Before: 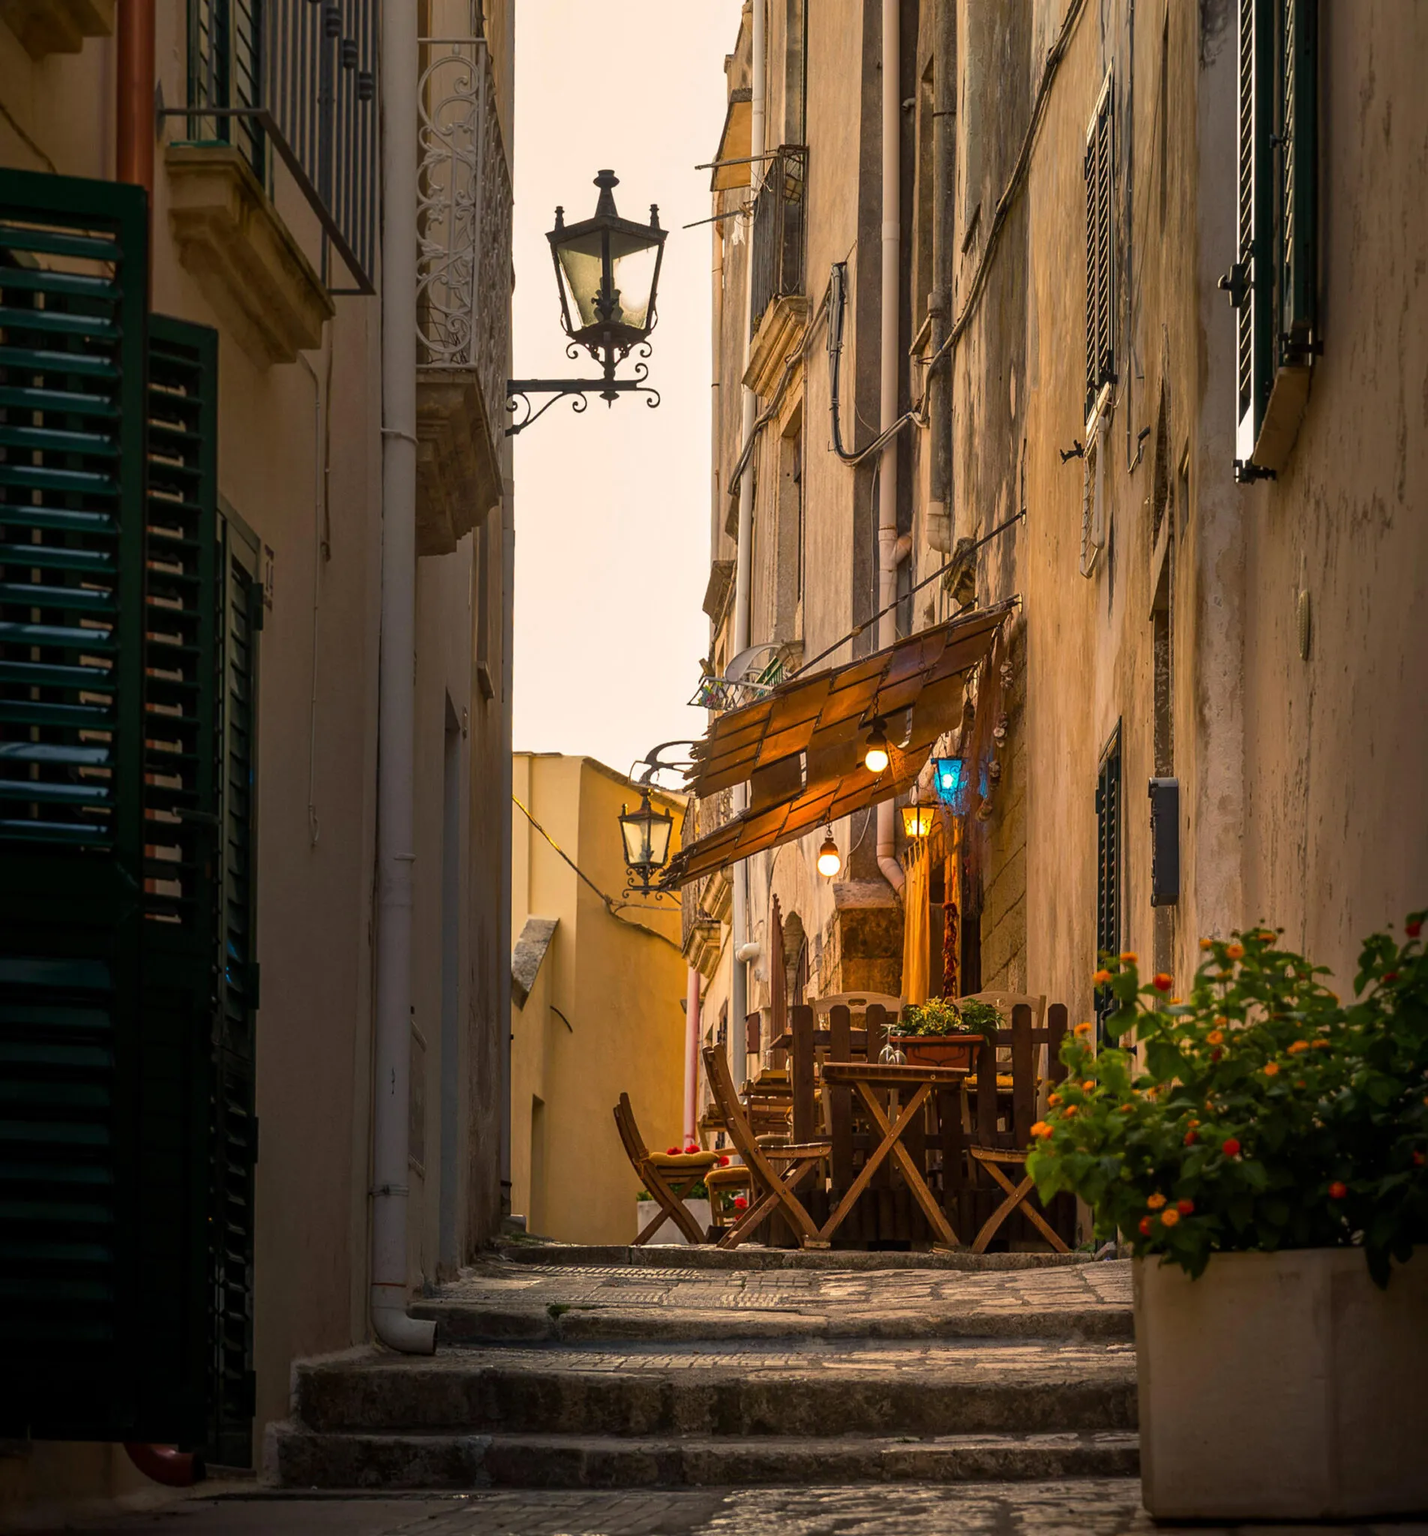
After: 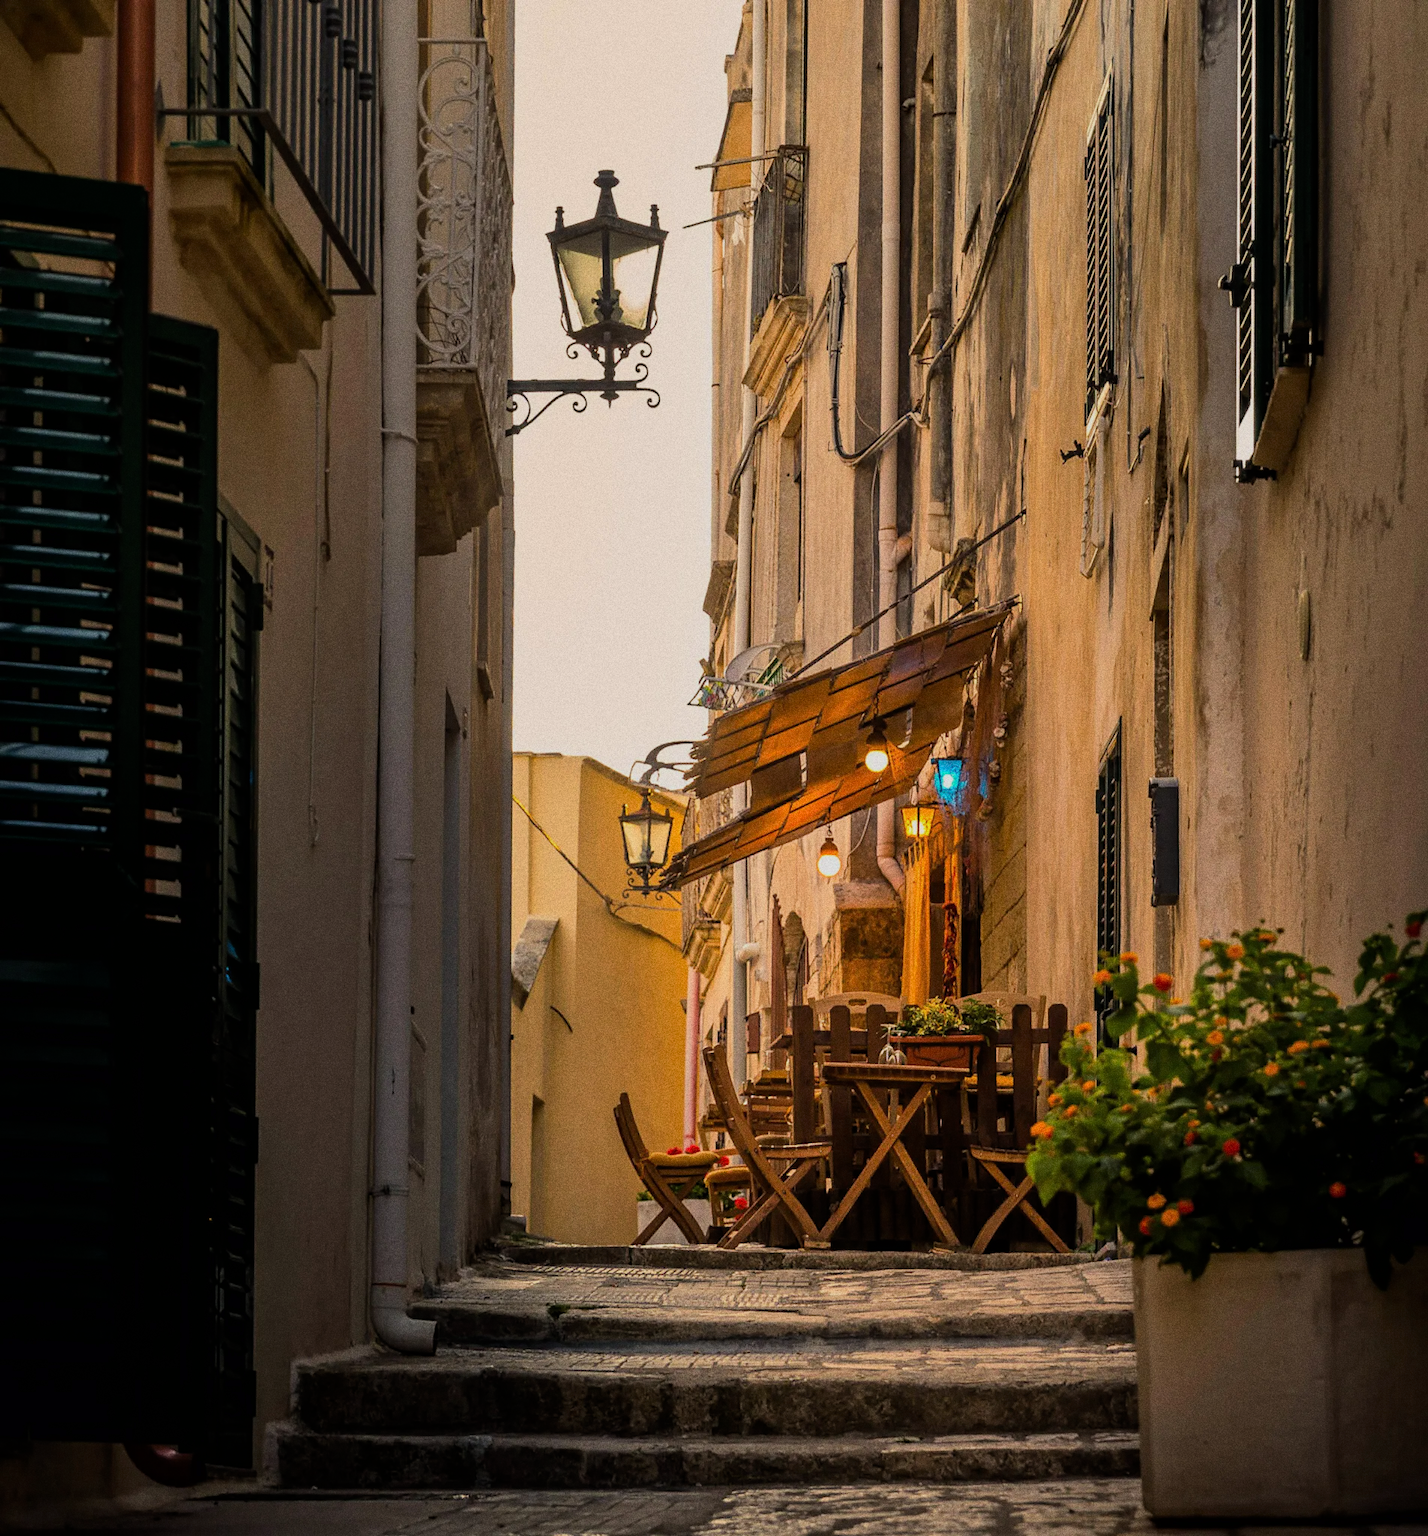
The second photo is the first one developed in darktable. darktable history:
exposure: exposure 0.2 EV, compensate highlight preservation false
filmic rgb: black relative exposure -7.65 EV, white relative exposure 4.56 EV, hardness 3.61, color science v6 (2022)
grain: coarseness 0.09 ISO, strength 40%
